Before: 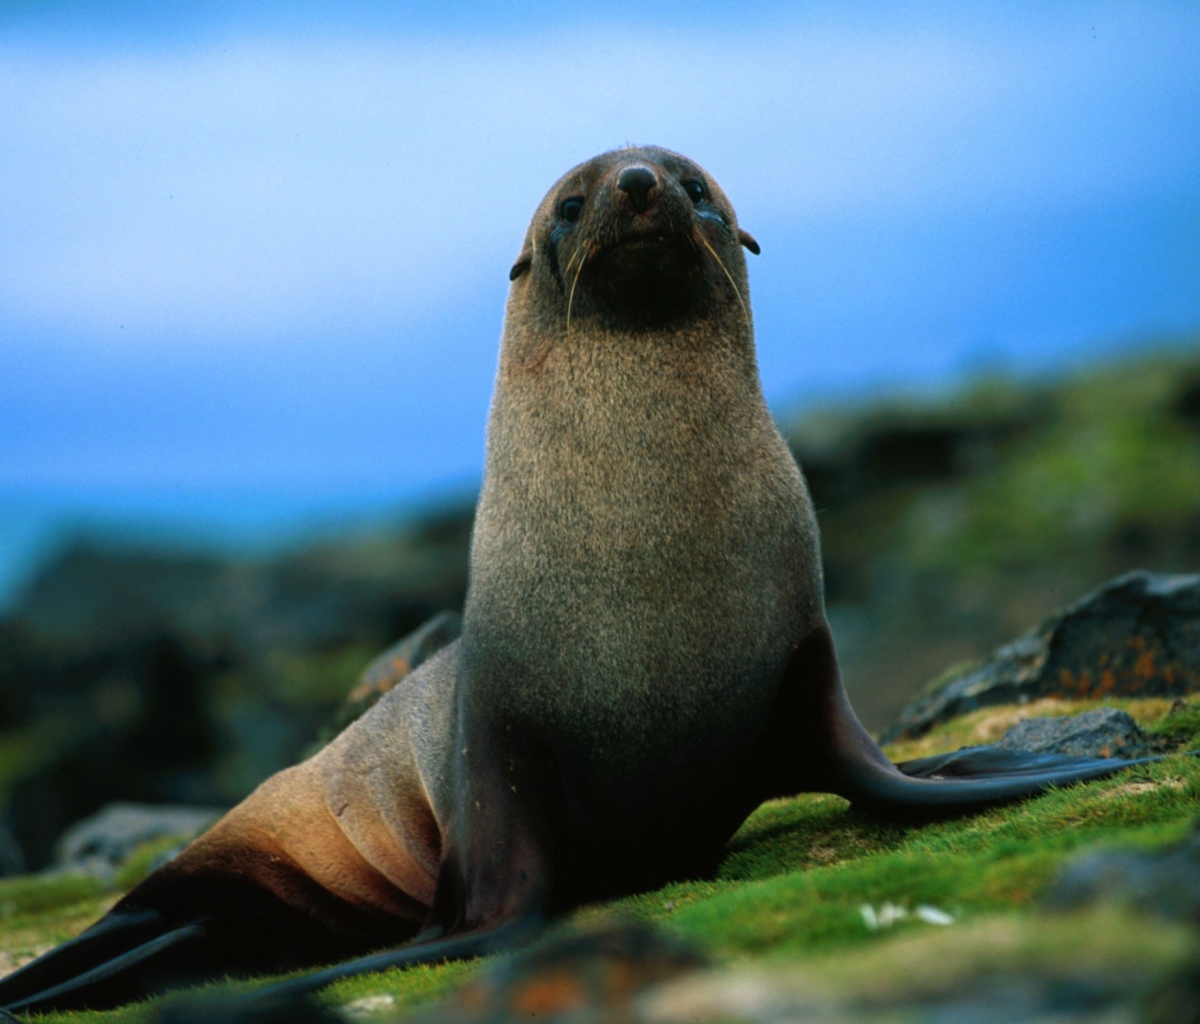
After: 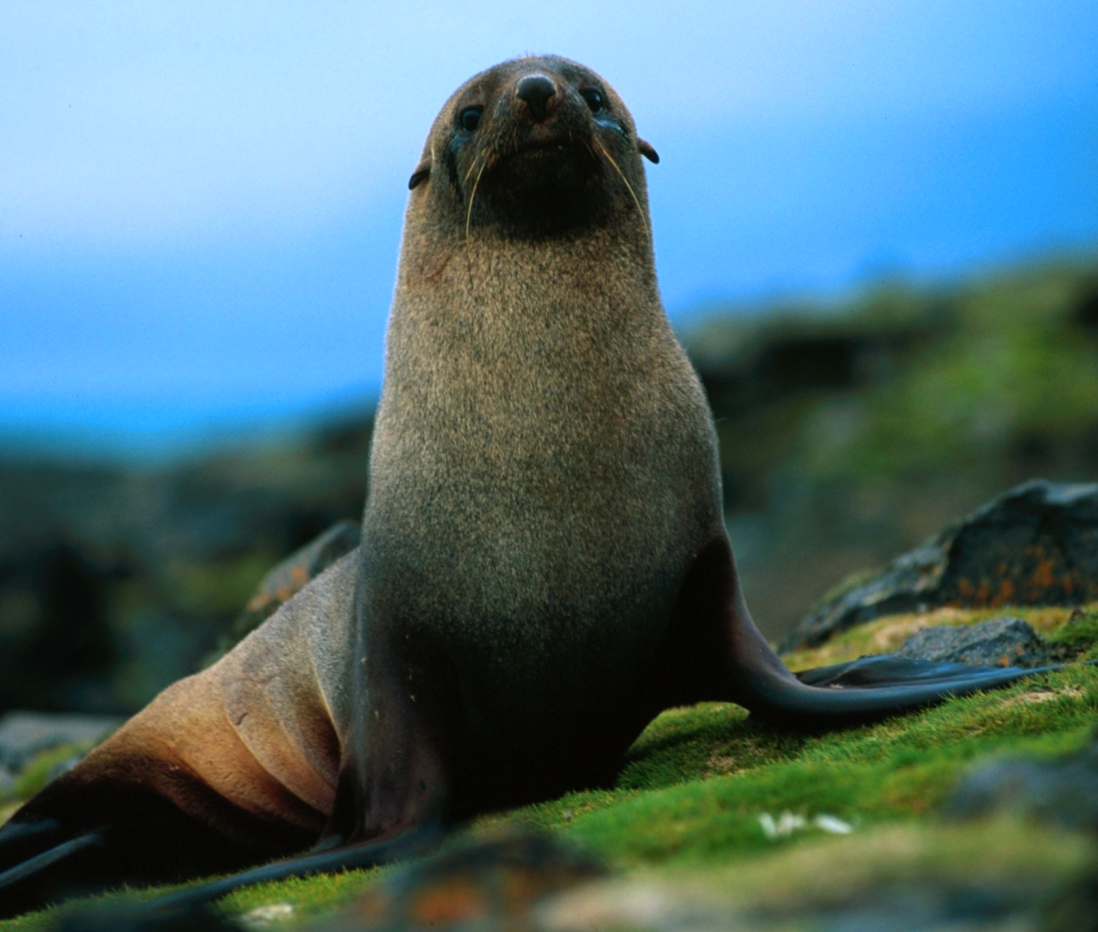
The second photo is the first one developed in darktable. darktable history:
color zones: curves: ch0 [(0.068, 0.464) (0.25, 0.5) (0.48, 0.508) (0.75, 0.536) (0.886, 0.476) (0.967, 0.456)]; ch1 [(0.066, 0.456) (0.25, 0.5) (0.616, 0.508) (0.746, 0.56) (0.934, 0.444)]
crop and rotate: left 8.47%, top 8.959%
